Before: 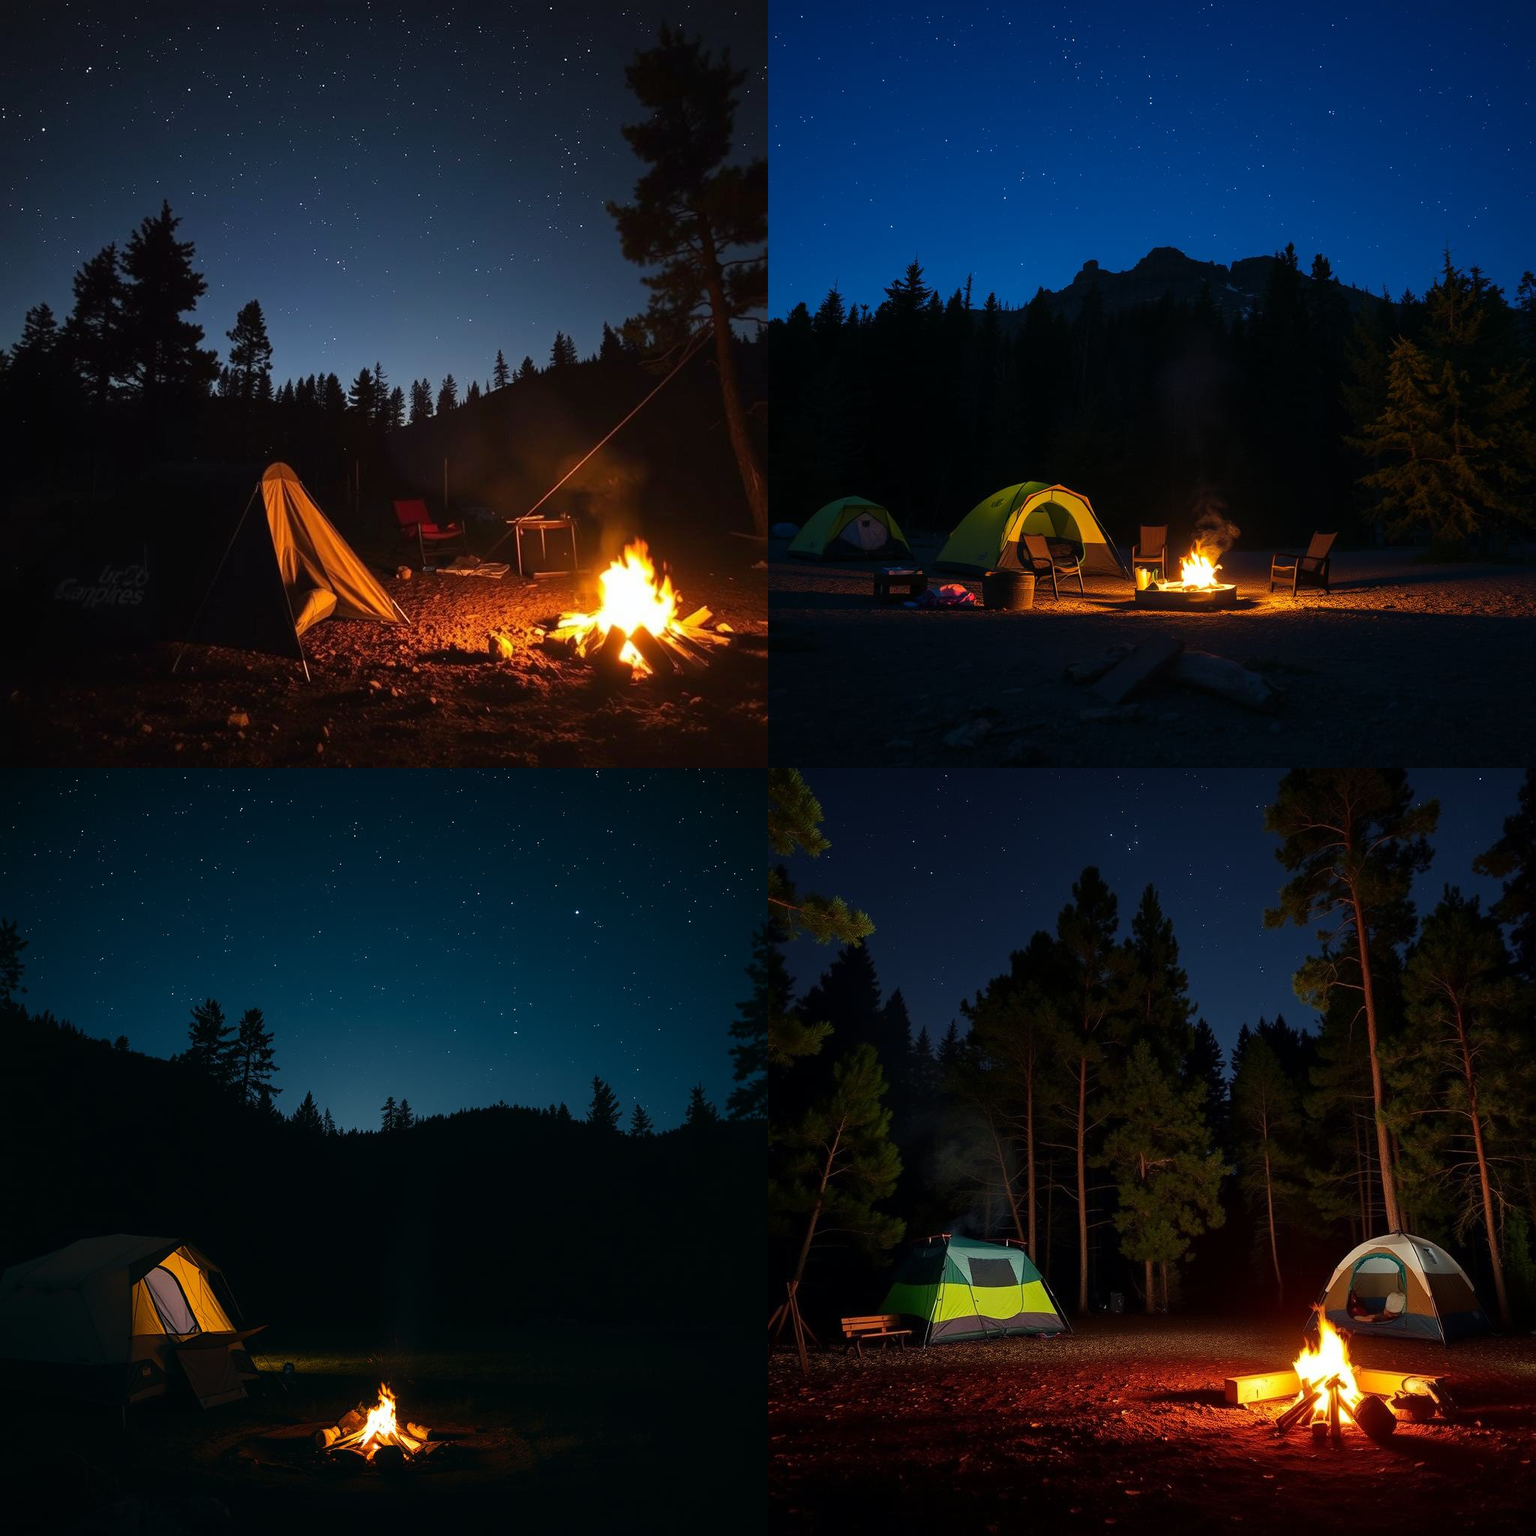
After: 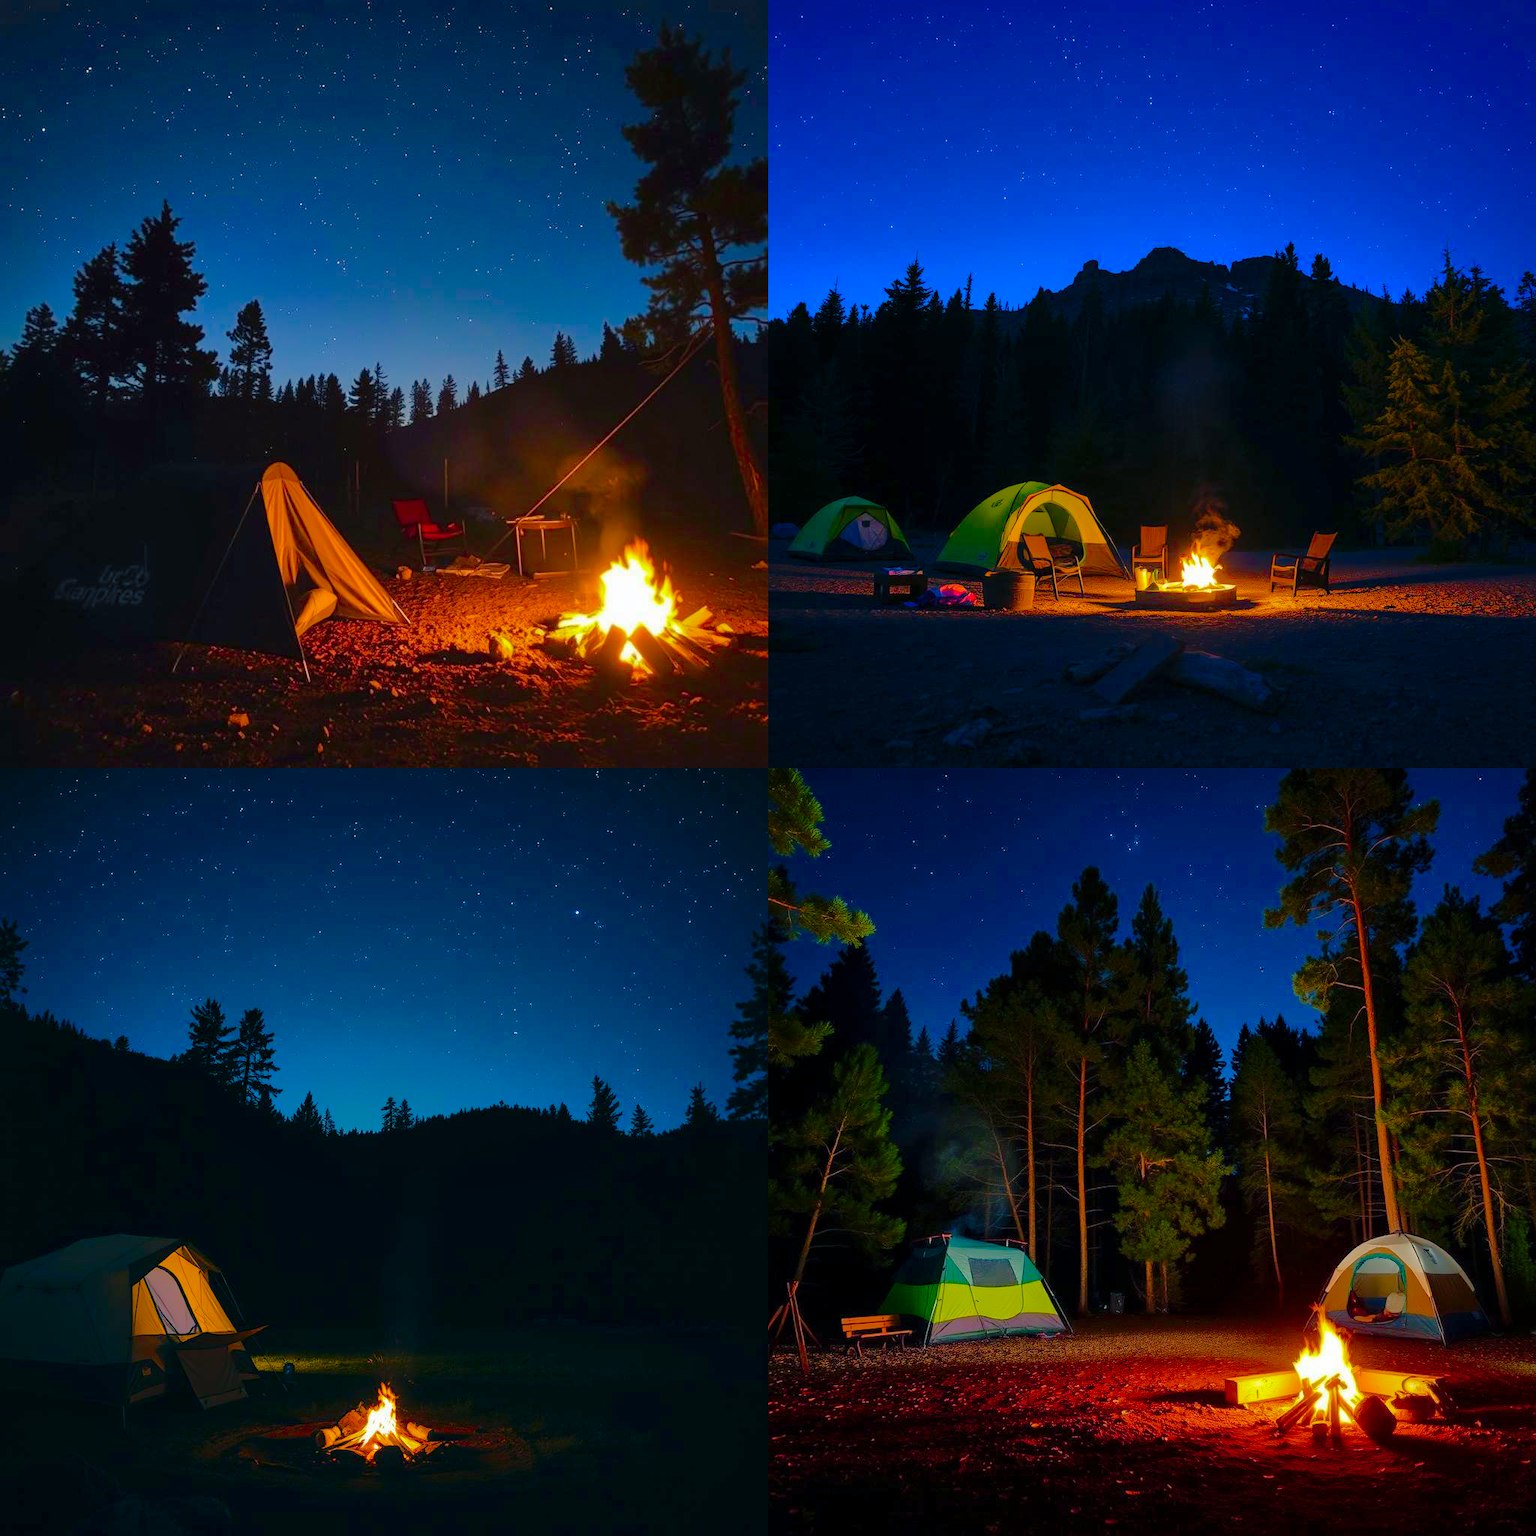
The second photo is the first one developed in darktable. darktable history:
color balance rgb: shadows lift › chroma 5.066%, shadows lift › hue 240.26°, perceptual saturation grading › global saturation 34.525%, perceptual saturation grading › highlights -29.996%, perceptual saturation grading › shadows 35.862%, global vibrance 21.668%
shadows and highlights: on, module defaults
